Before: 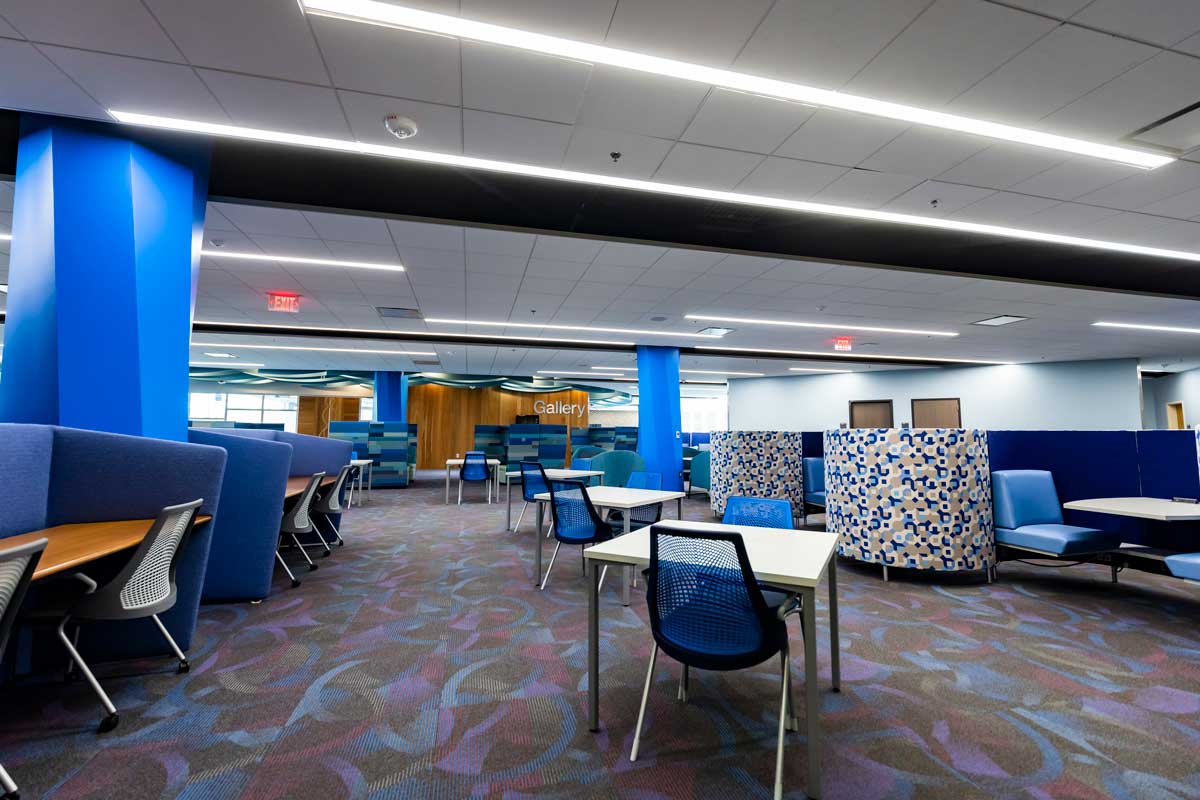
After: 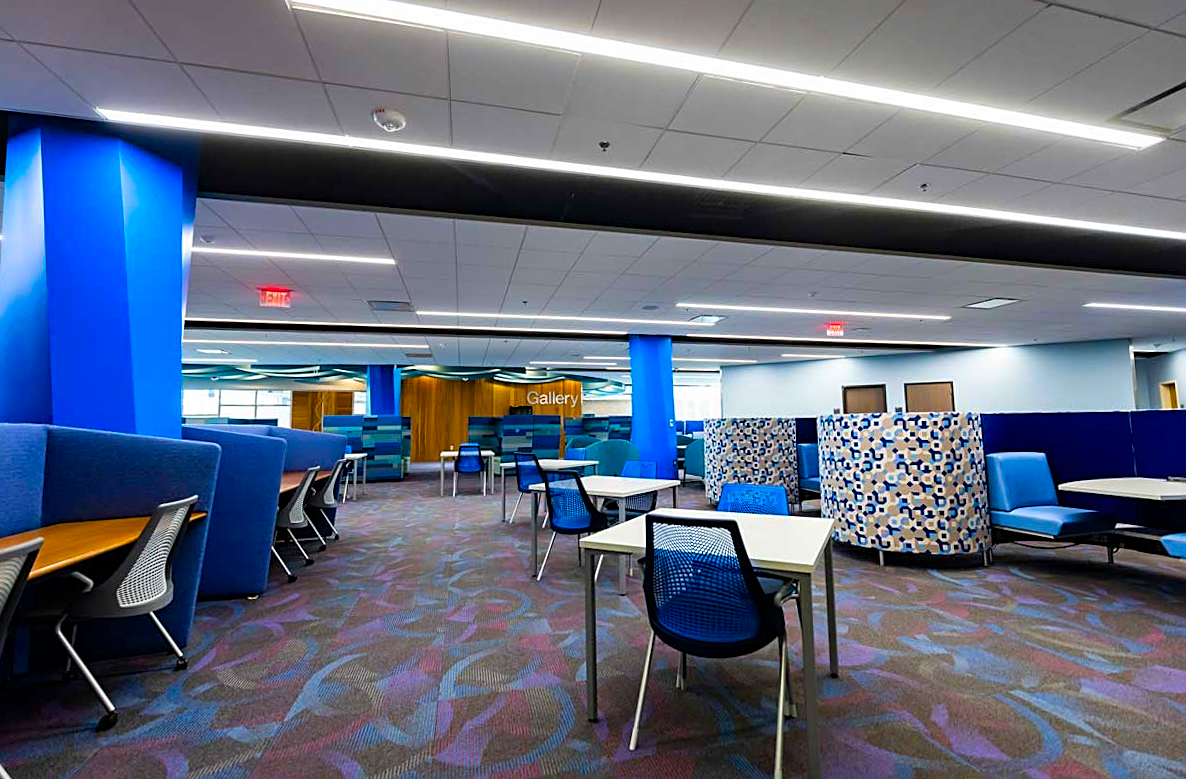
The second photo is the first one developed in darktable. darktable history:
sharpen: on, module defaults
rotate and perspective: rotation -1°, crop left 0.011, crop right 0.989, crop top 0.025, crop bottom 0.975
color balance: mode lift, gamma, gain (sRGB)
color balance rgb: linear chroma grading › global chroma 15%, perceptual saturation grading › global saturation 30%
